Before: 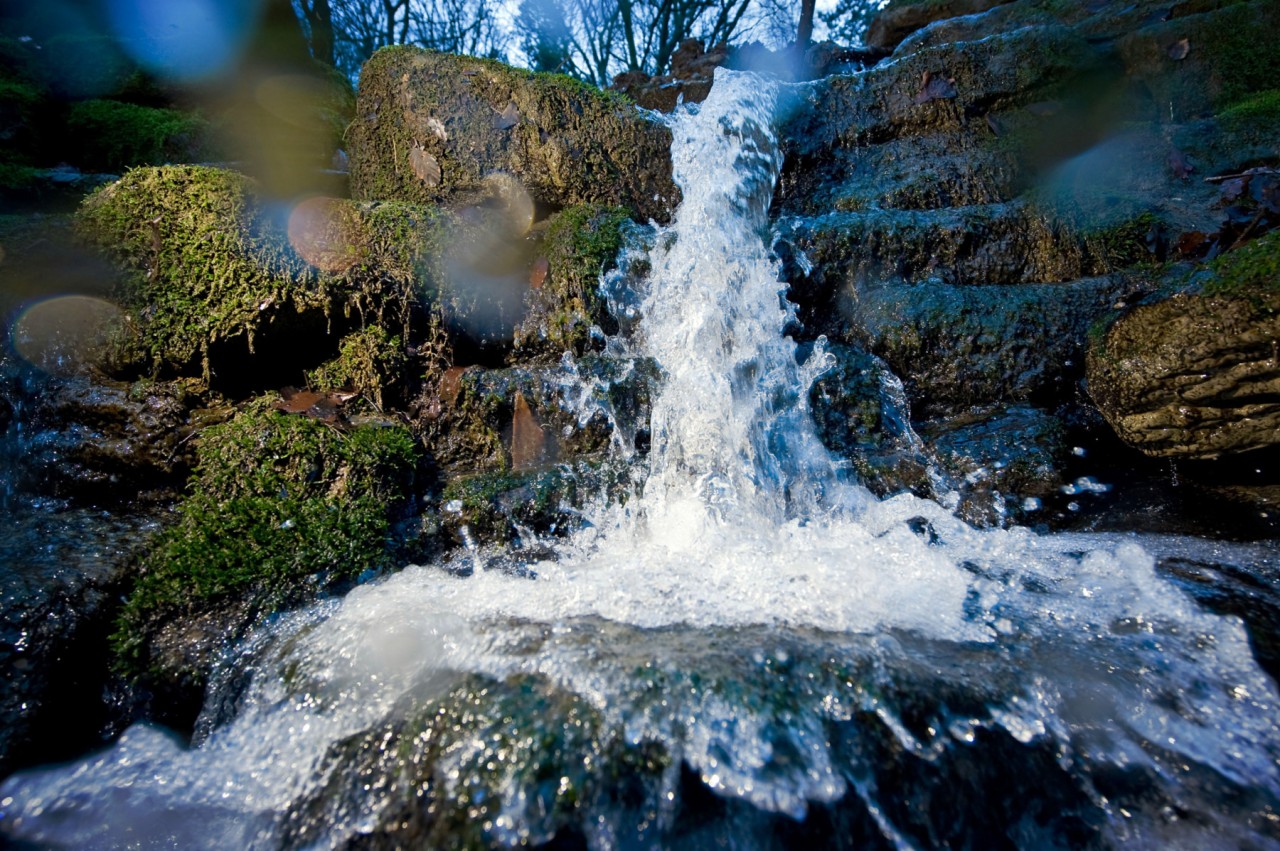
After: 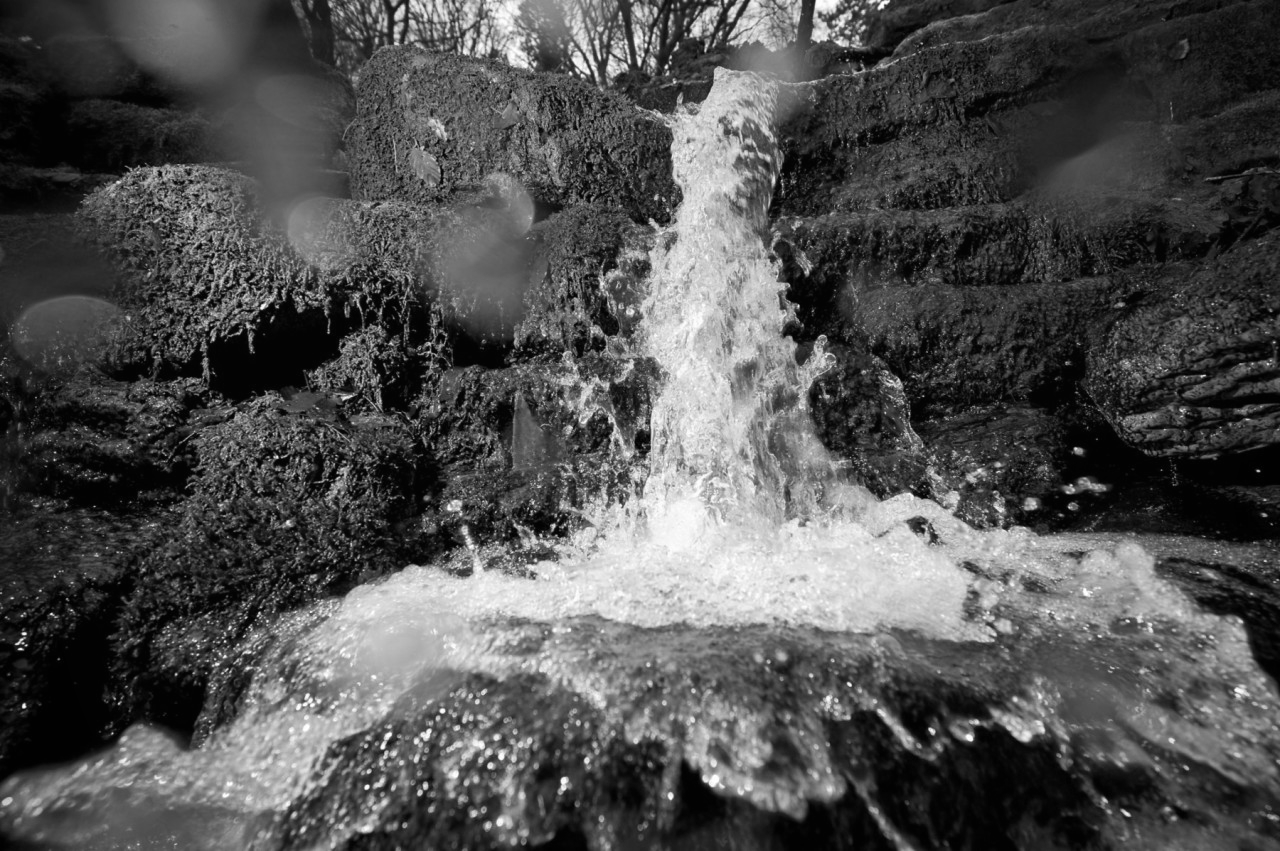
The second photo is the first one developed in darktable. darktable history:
contrast brightness saturation: saturation -1
local contrast: mode bilateral grid, contrast 100, coarseness 100, detail 94%, midtone range 0.2
tone equalizer: on, module defaults
